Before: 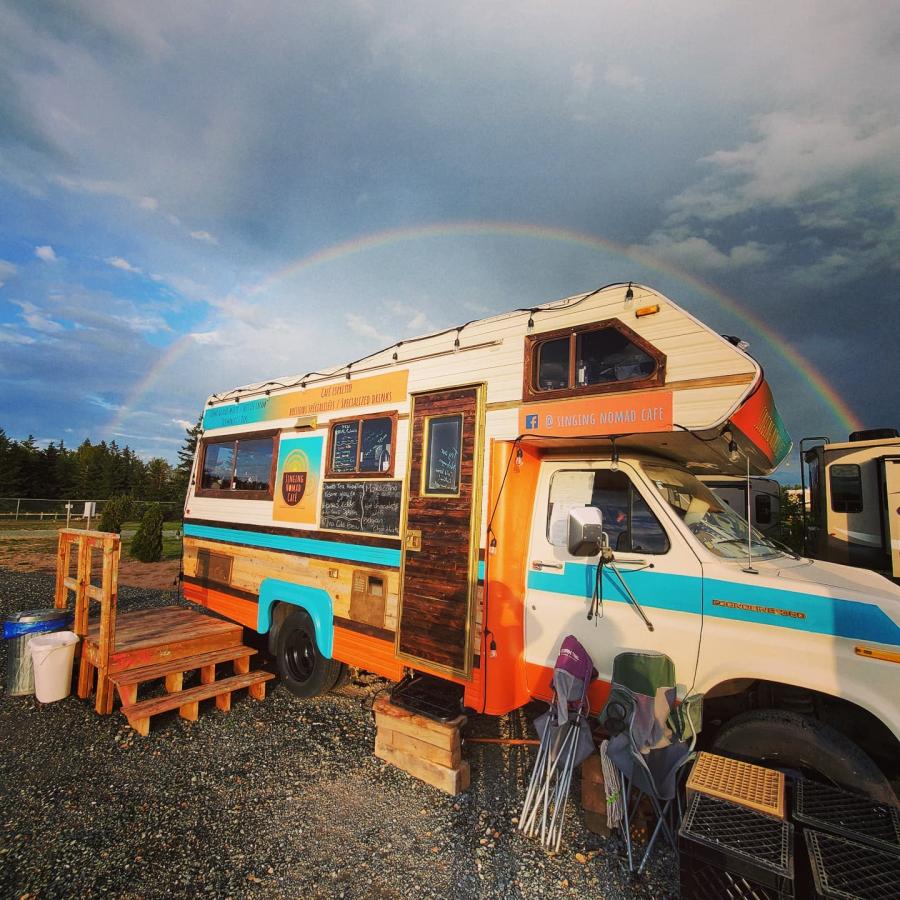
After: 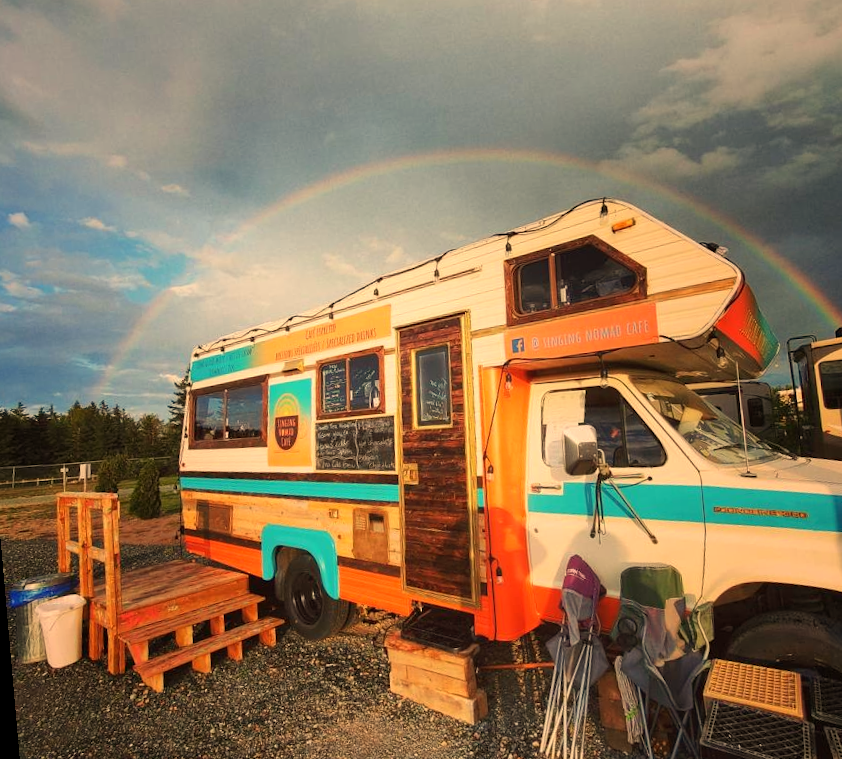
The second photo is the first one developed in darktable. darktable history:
white balance: red 1.138, green 0.996, blue 0.812
crop: right 4.126%, bottom 0.031%
rotate and perspective: rotation -5°, crop left 0.05, crop right 0.952, crop top 0.11, crop bottom 0.89
base curve: exposure shift 0, preserve colors none
